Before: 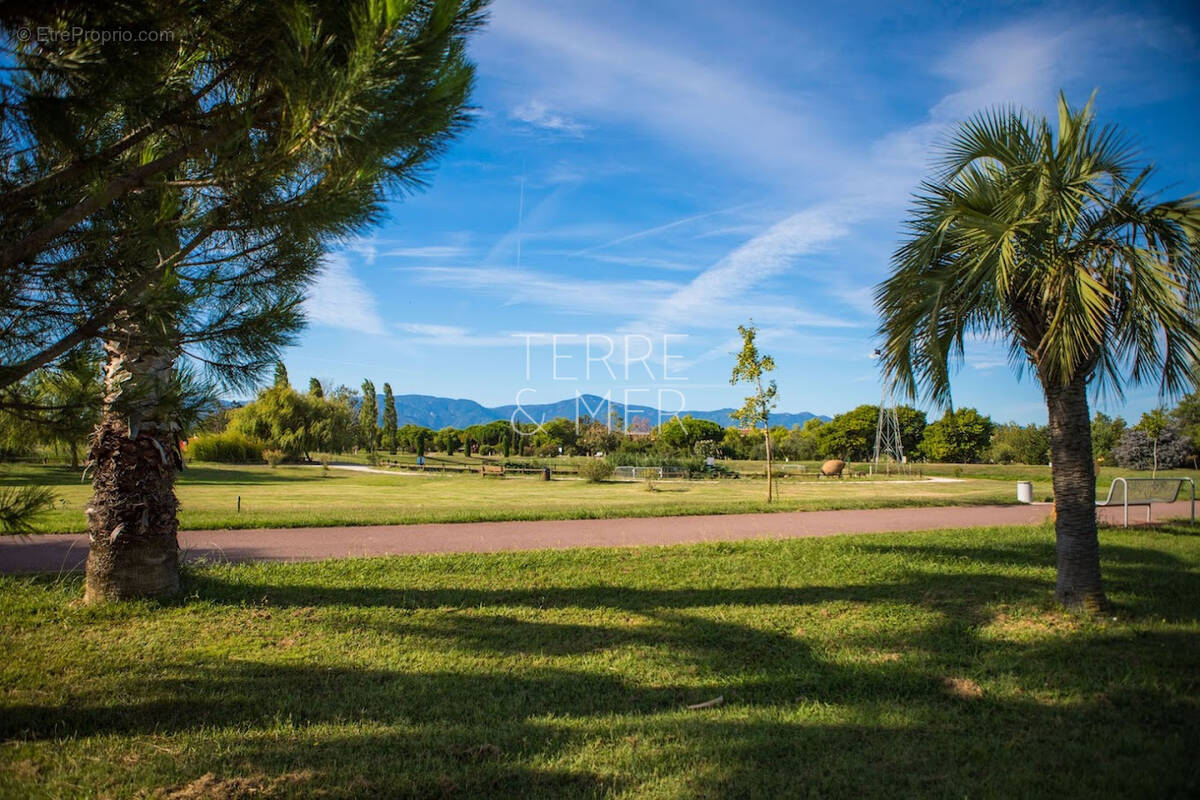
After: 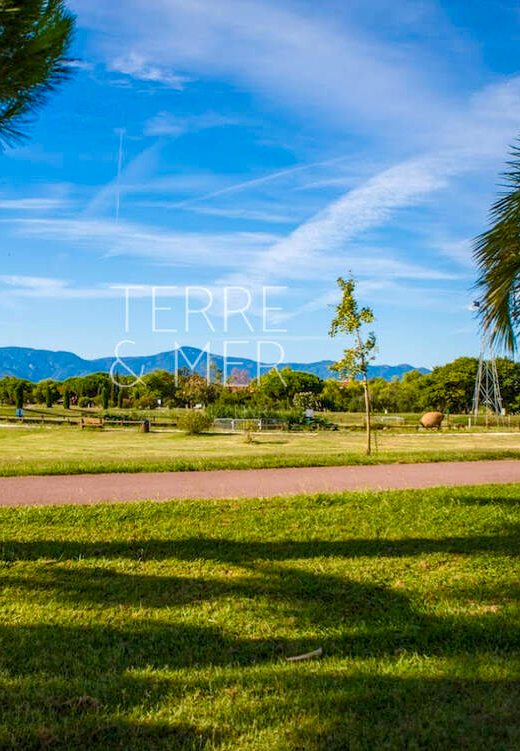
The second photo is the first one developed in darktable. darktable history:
crop: left 33.452%, top 6.025%, right 23.155%
local contrast: on, module defaults
color balance rgb: perceptual saturation grading › global saturation 35%, perceptual saturation grading › highlights -30%, perceptual saturation grading › shadows 35%, perceptual brilliance grading › global brilliance 3%, perceptual brilliance grading › highlights -3%, perceptual brilliance grading › shadows 3%
